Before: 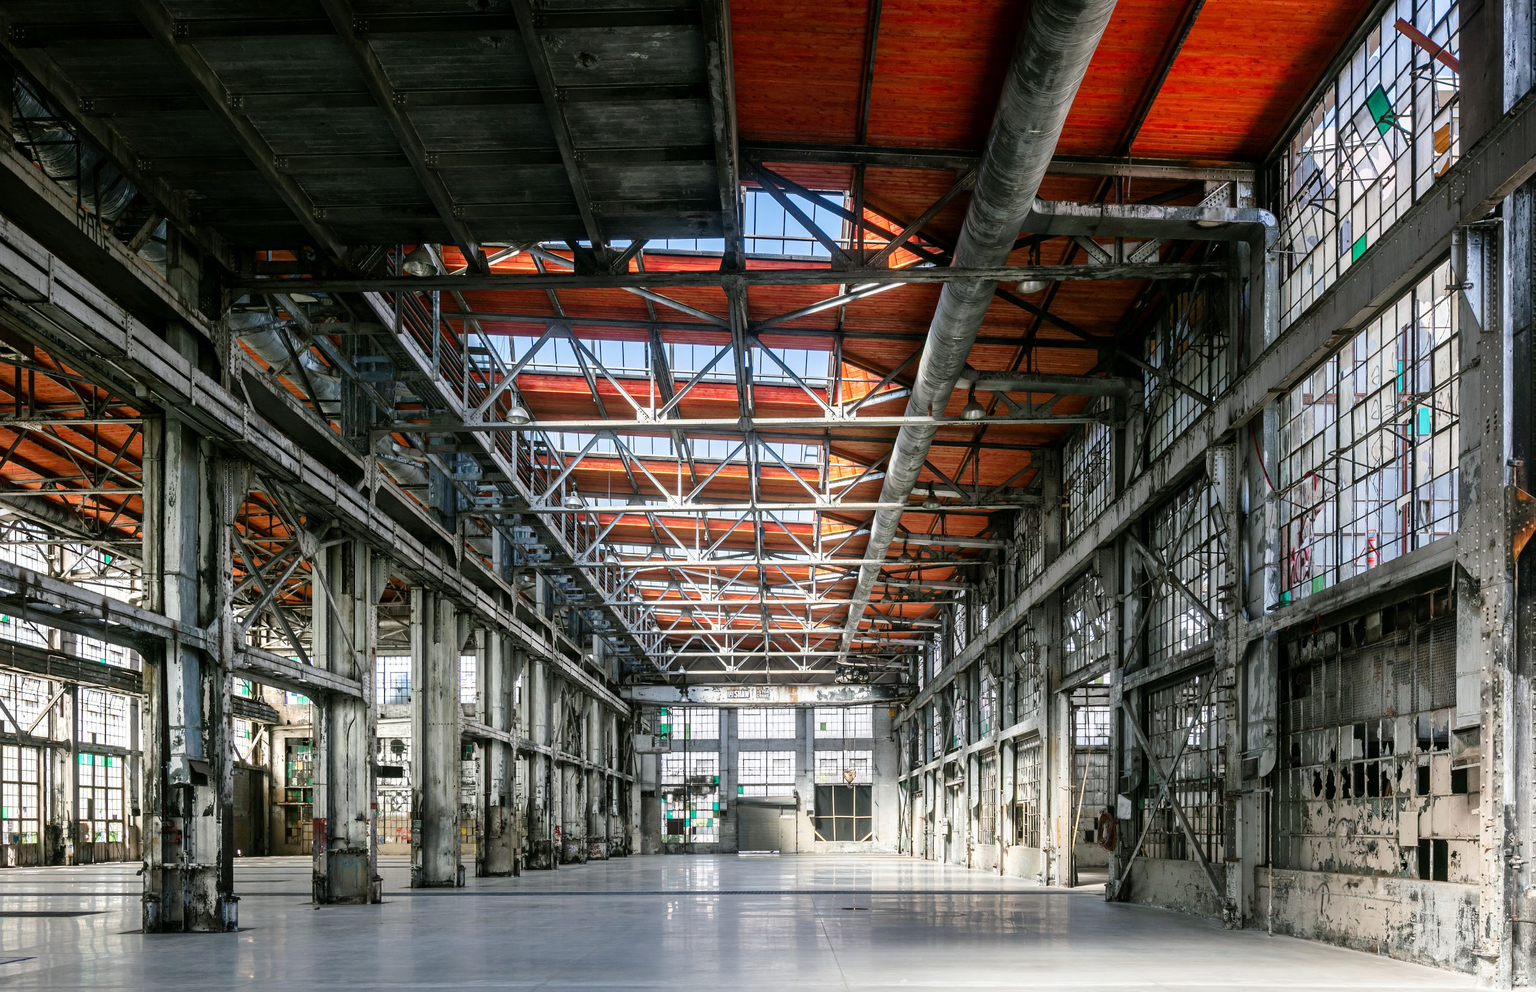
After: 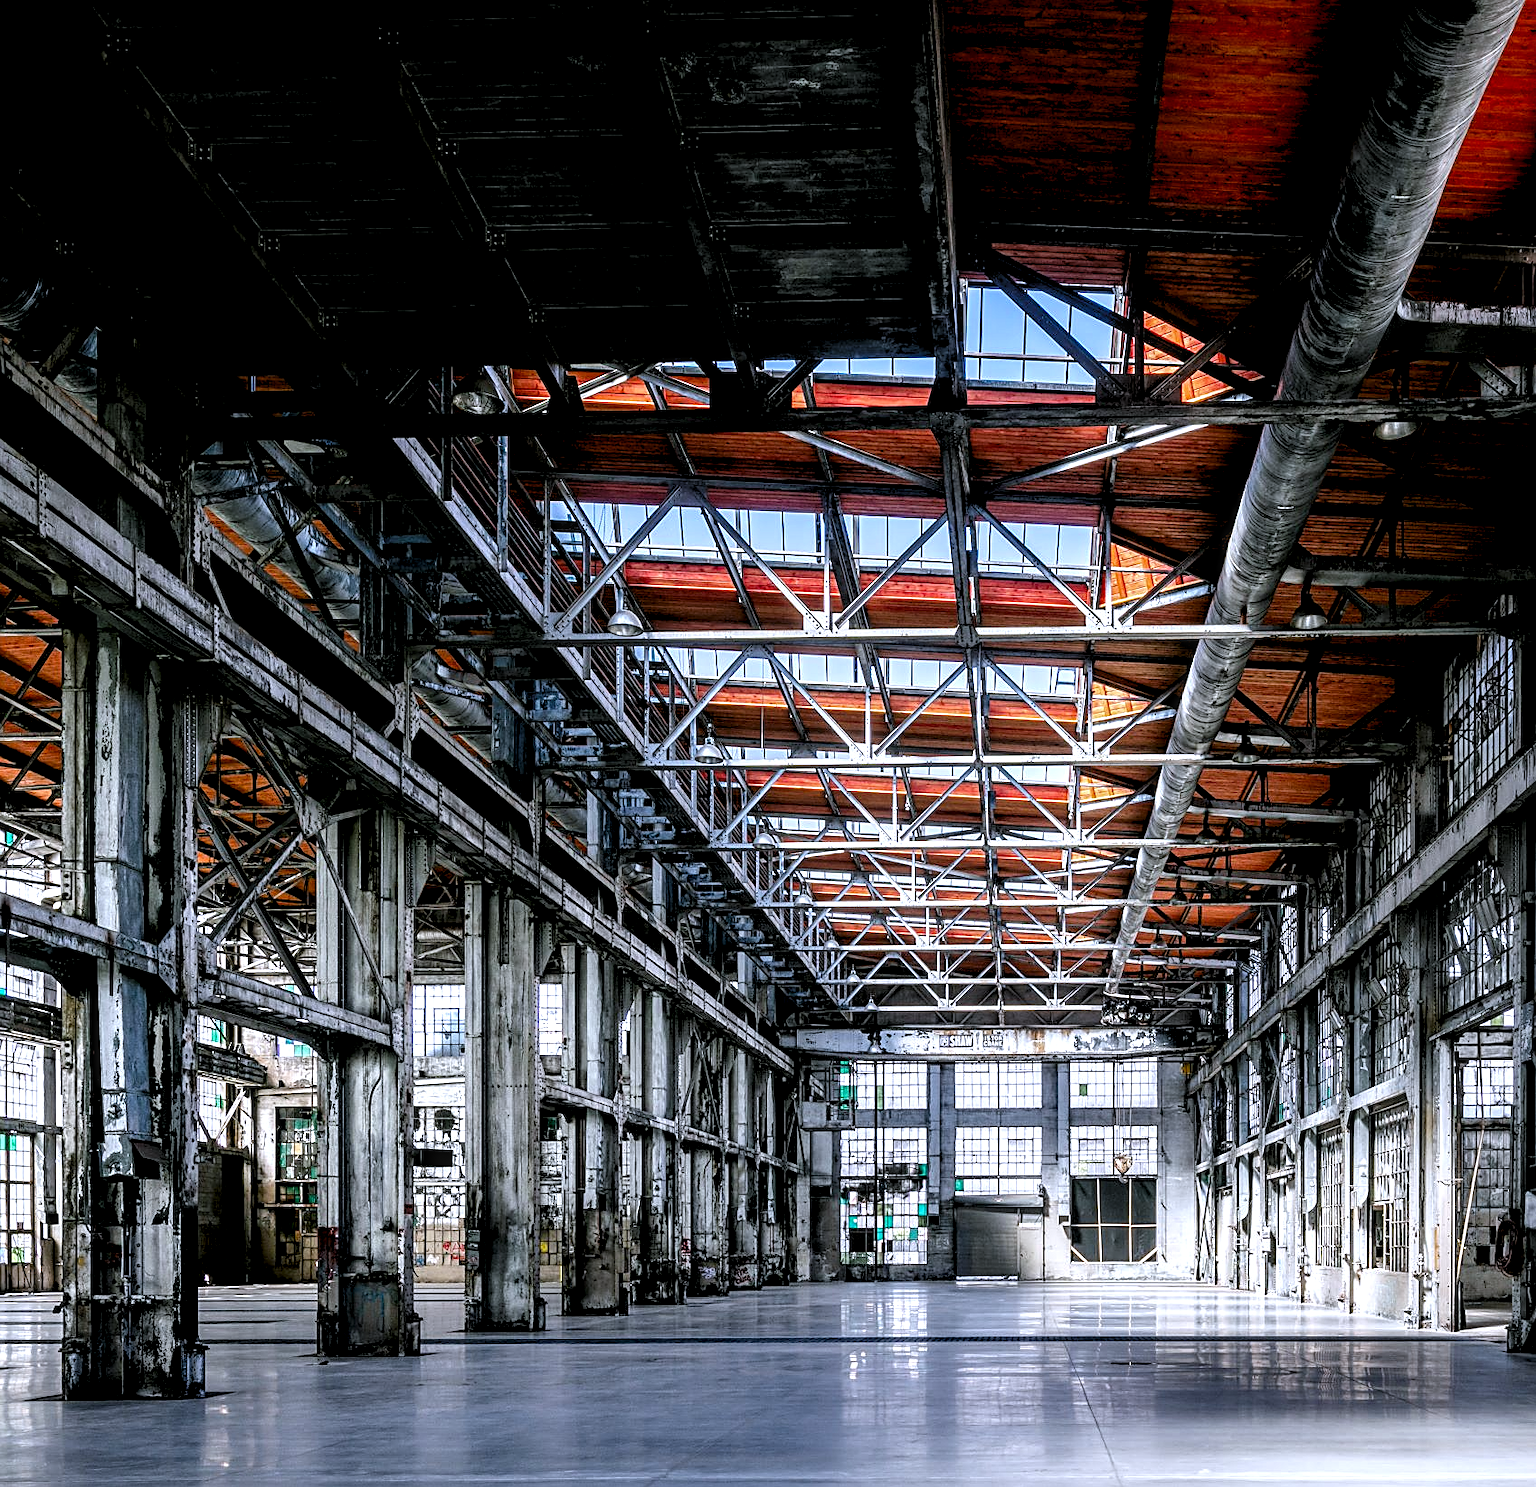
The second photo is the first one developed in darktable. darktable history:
sharpen: on, module defaults
white balance: red 0.967, blue 1.119, emerald 0.756
exposure: black level correction 0.009, exposure 0.014 EV, compensate highlight preservation false
local contrast: detail 150%
levels: levels [0.073, 0.497, 0.972]
crop and rotate: left 6.617%, right 26.717%
contrast brightness saturation: brightness -0.09
